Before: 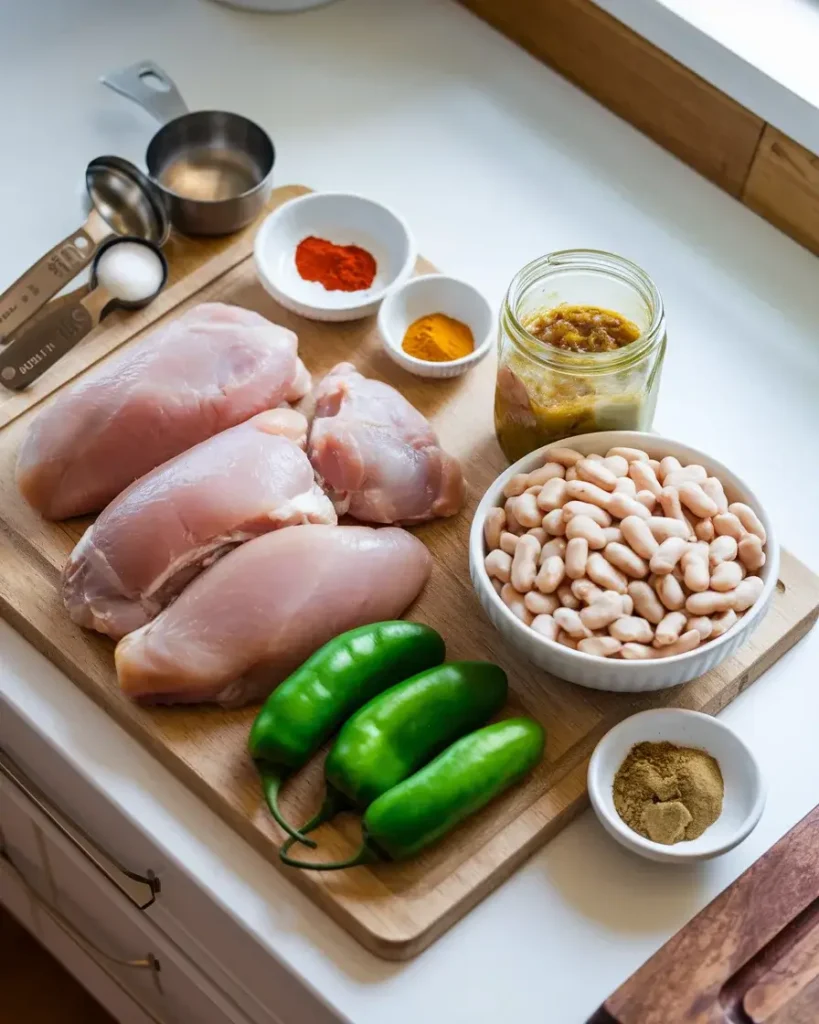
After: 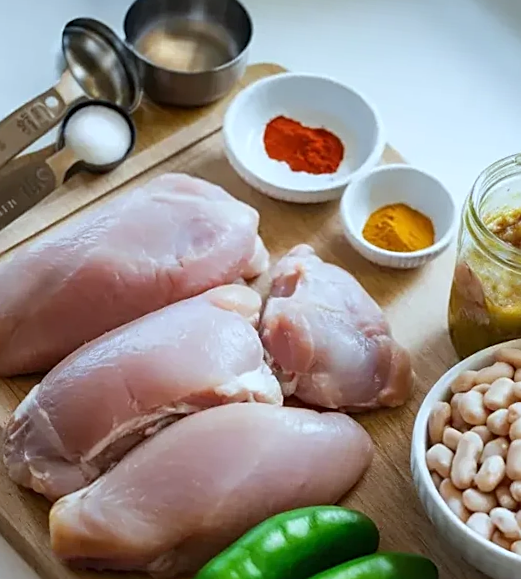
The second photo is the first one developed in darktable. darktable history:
crop and rotate: angle -4.99°, left 2.122%, top 6.945%, right 27.566%, bottom 30.519%
white balance: red 0.925, blue 1.046
sharpen: on, module defaults
